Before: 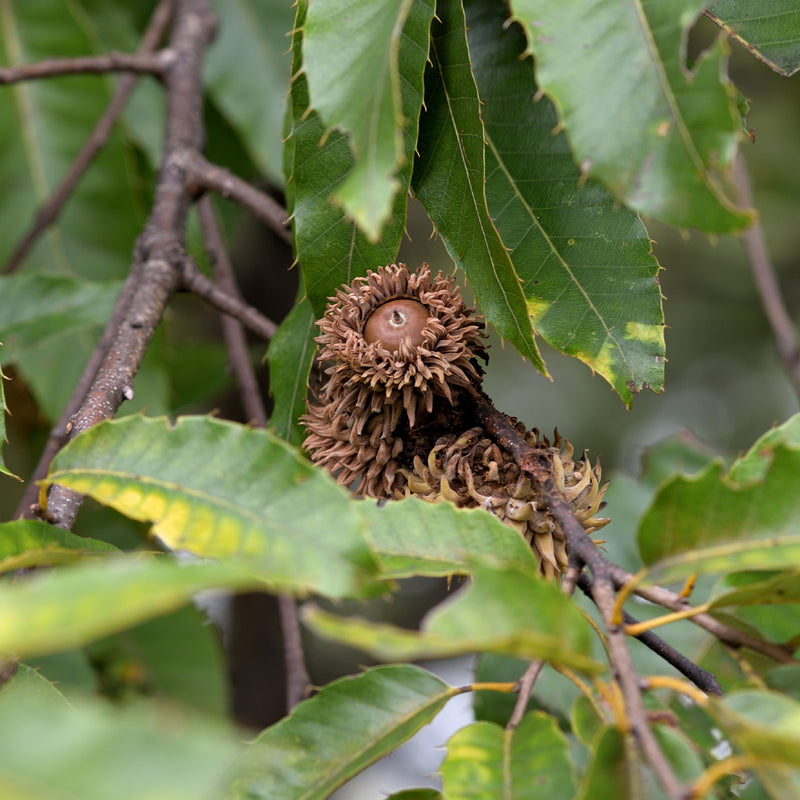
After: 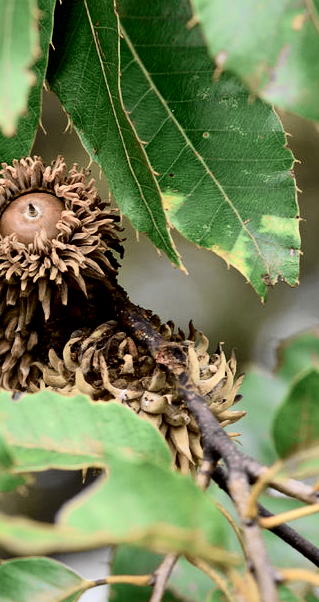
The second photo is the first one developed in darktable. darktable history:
local contrast: mode bilateral grid, contrast 100, coarseness 100, detail 165%, midtone range 0.2
contrast brightness saturation: saturation -0.05
crop: left 45.721%, top 13.393%, right 14.118%, bottom 10.01%
tone curve: curves: ch0 [(0.014, 0) (0.13, 0.09) (0.227, 0.211) (0.346, 0.388) (0.499, 0.598) (0.662, 0.76) (0.795, 0.846) (1, 0.969)]; ch1 [(0, 0) (0.366, 0.367) (0.447, 0.417) (0.473, 0.484) (0.504, 0.502) (0.525, 0.518) (0.564, 0.548) (0.639, 0.643) (1, 1)]; ch2 [(0, 0) (0.333, 0.346) (0.375, 0.375) (0.424, 0.43) (0.476, 0.498) (0.496, 0.505) (0.517, 0.515) (0.542, 0.564) (0.583, 0.6) (0.64, 0.622) (0.723, 0.676) (1, 1)], color space Lab, independent channels, preserve colors none
